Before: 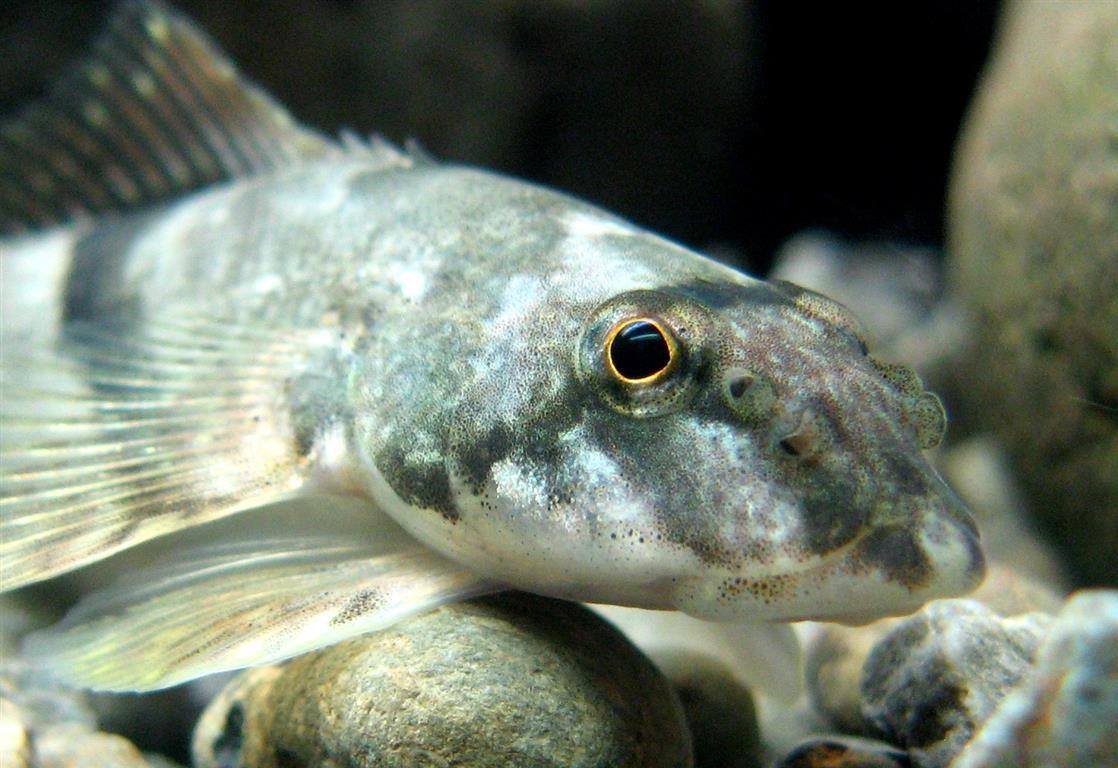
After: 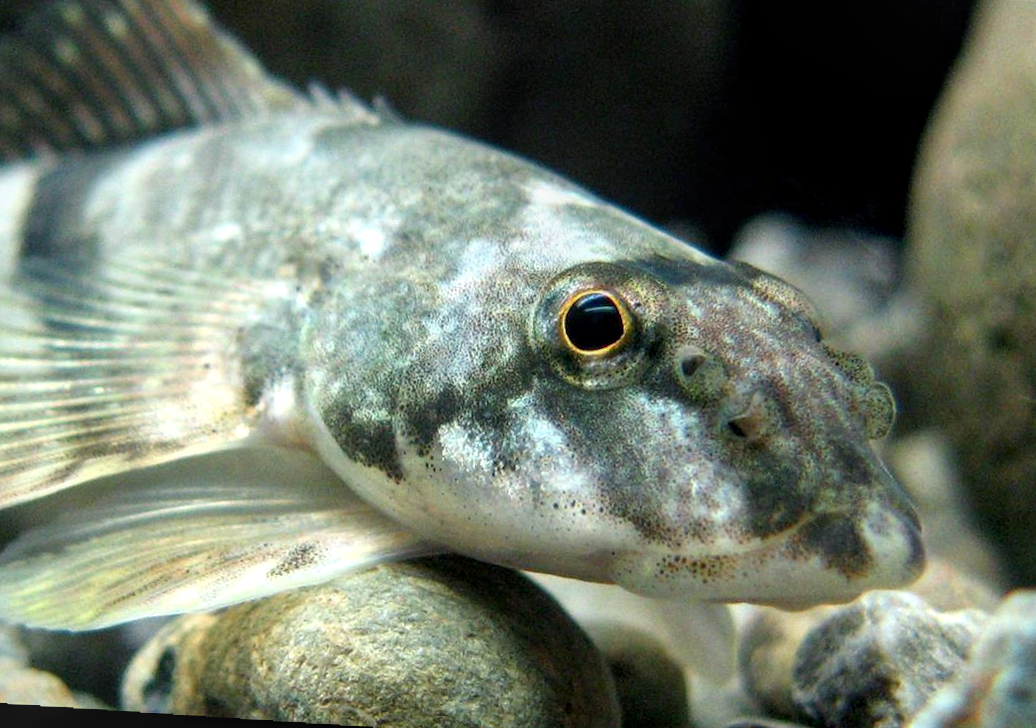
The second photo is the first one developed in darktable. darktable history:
local contrast: on, module defaults
rotate and perspective: rotation 1.72°, automatic cropping off
crop and rotate: angle -1.96°, left 3.097%, top 4.154%, right 1.586%, bottom 0.529%
